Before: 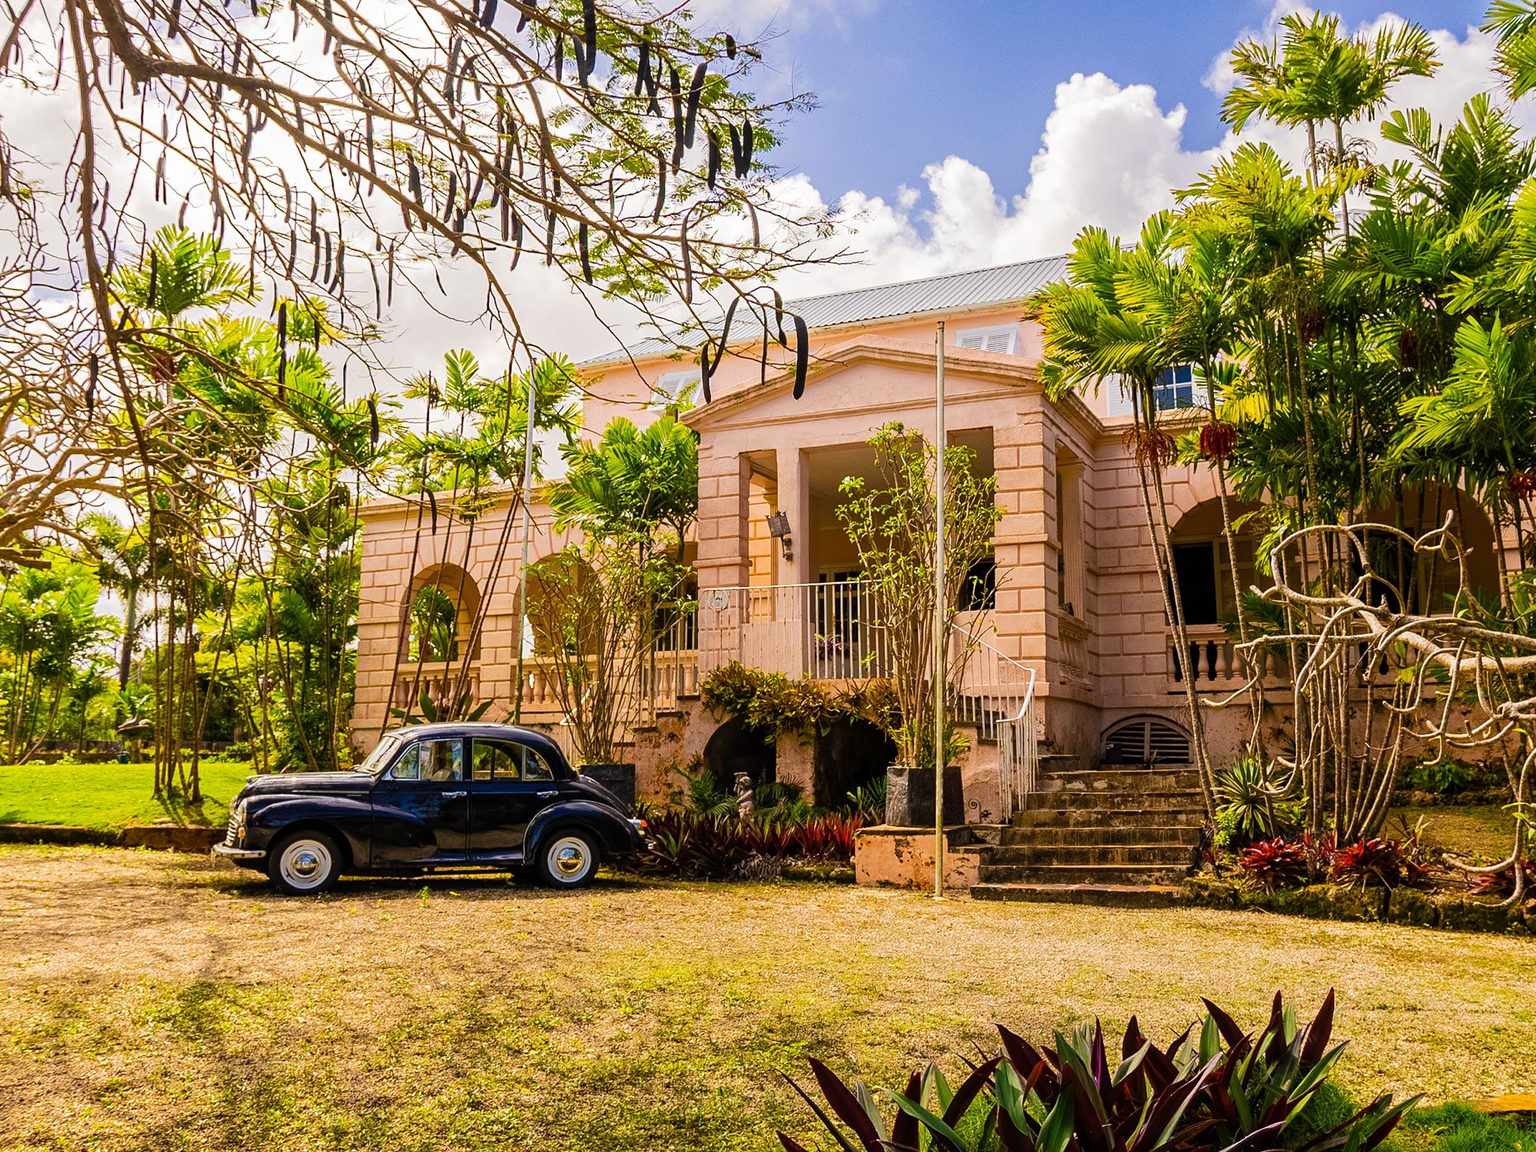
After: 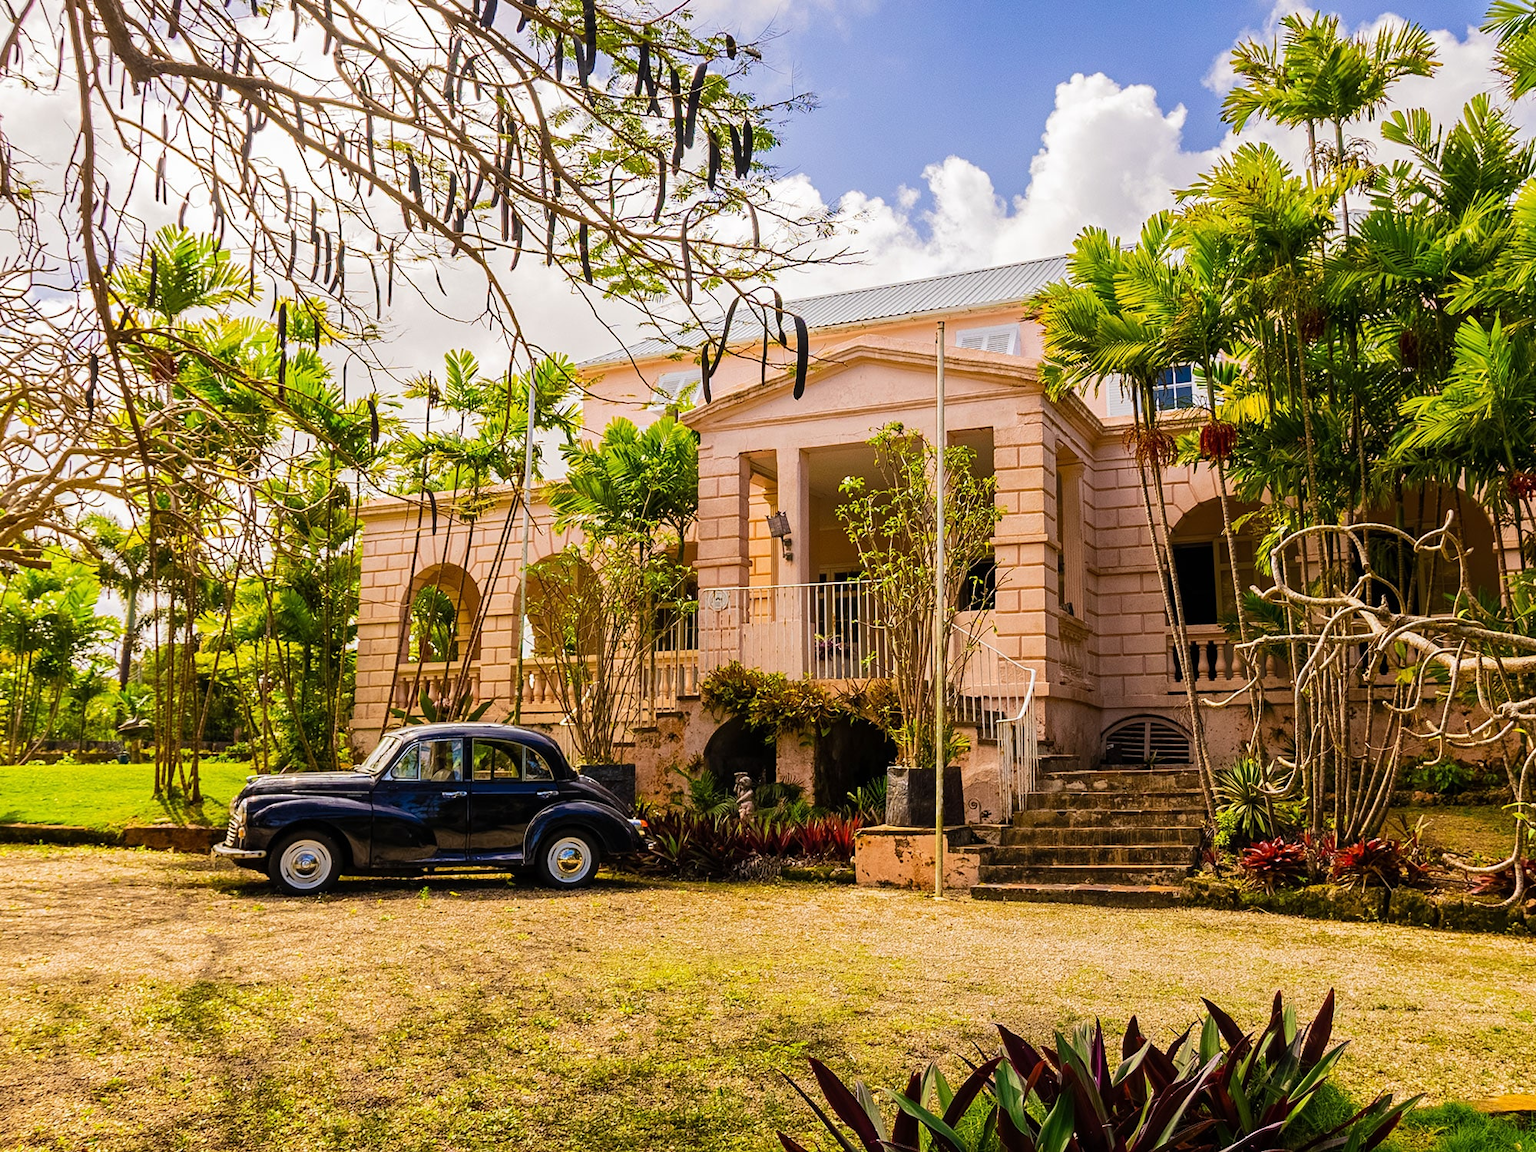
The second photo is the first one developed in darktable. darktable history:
contrast equalizer: y [[0.5 ×6], [0.5 ×6], [0.975, 0.964, 0.925, 0.865, 0.793, 0.721], [0 ×6], [0 ×6]], mix 0.774
